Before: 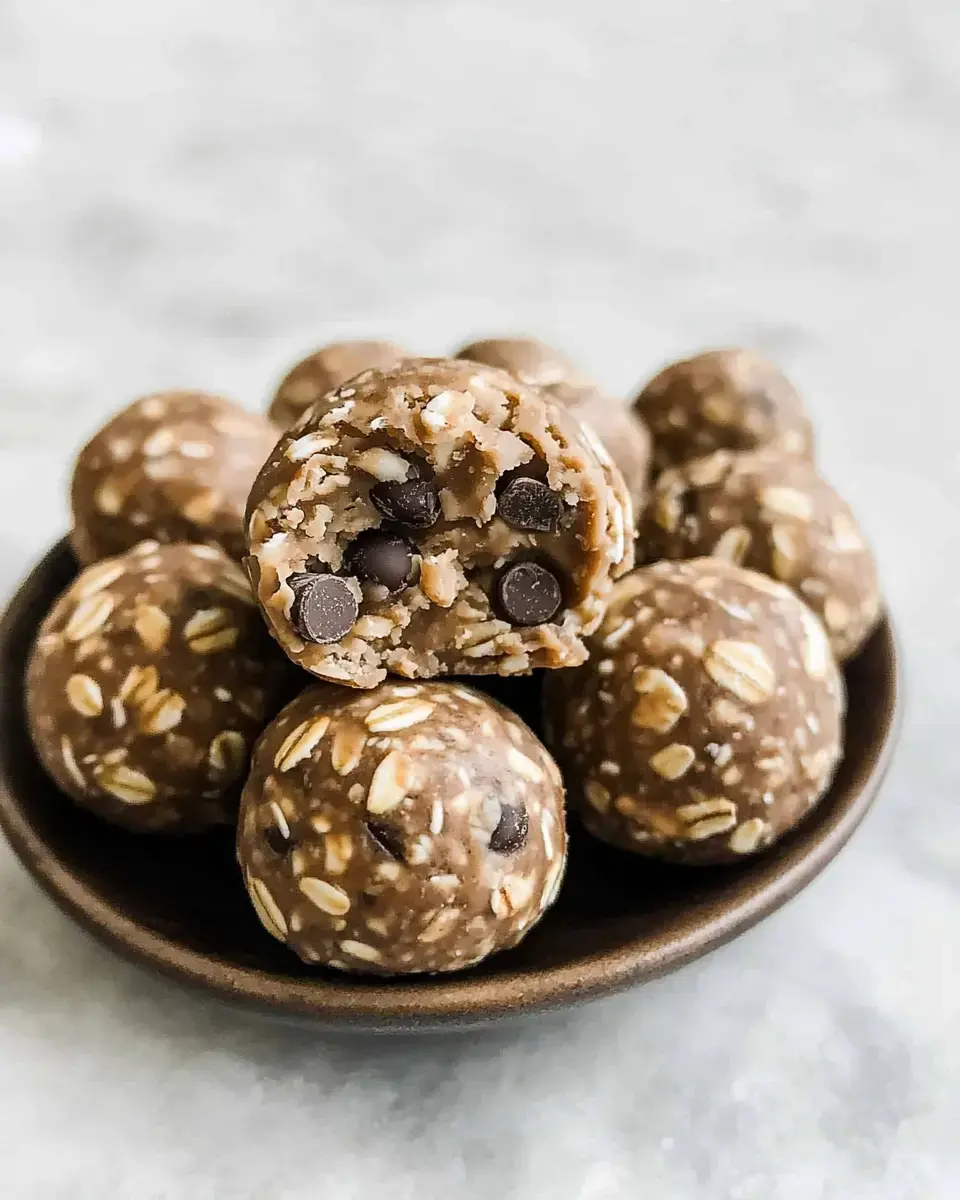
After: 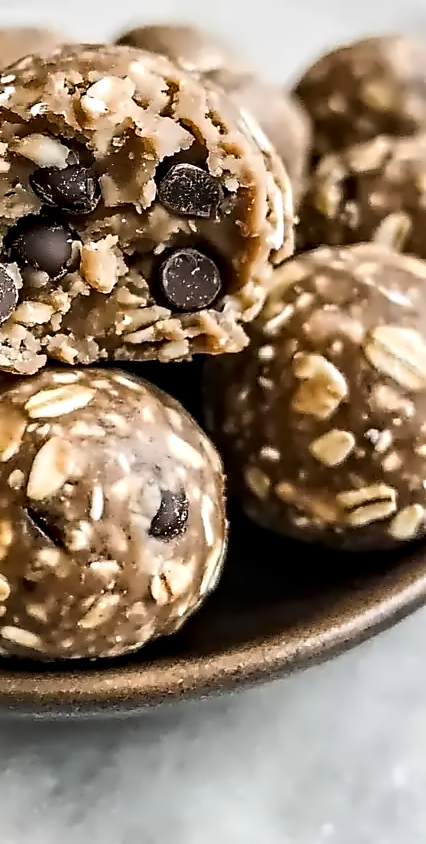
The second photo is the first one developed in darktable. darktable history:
contrast equalizer: octaves 7, y [[0.5, 0.542, 0.583, 0.625, 0.667, 0.708], [0.5 ×6], [0.5 ×6], [0, 0.033, 0.067, 0.1, 0.133, 0.167], [0, 0.05, 0.1, 0.15, 0.2, 0.25]]
crop: left 35.432%, top 26.233%, right 20.145%, bottom 3.432%
